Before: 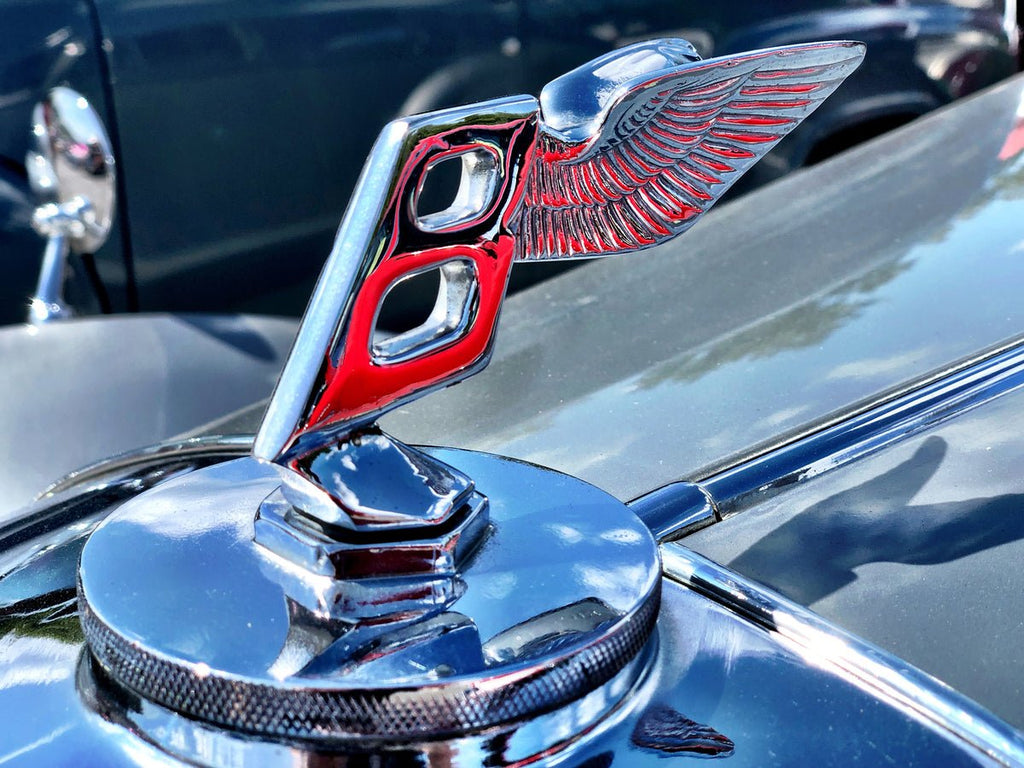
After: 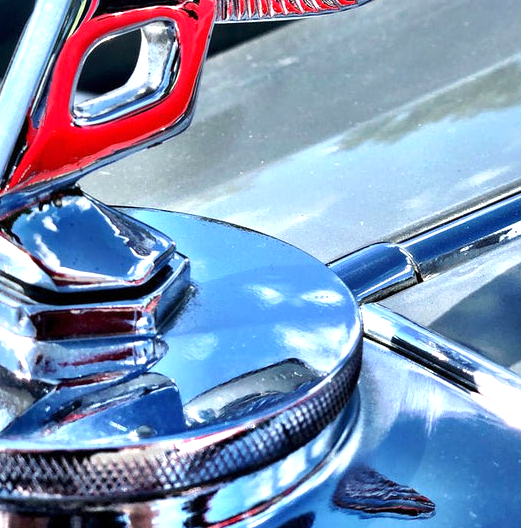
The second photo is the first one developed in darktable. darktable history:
crop and rotate: left 29.237%, top 31.152%, right 19.807%
exposure: exposure 0.574 EV, compensate highlight preservation false
